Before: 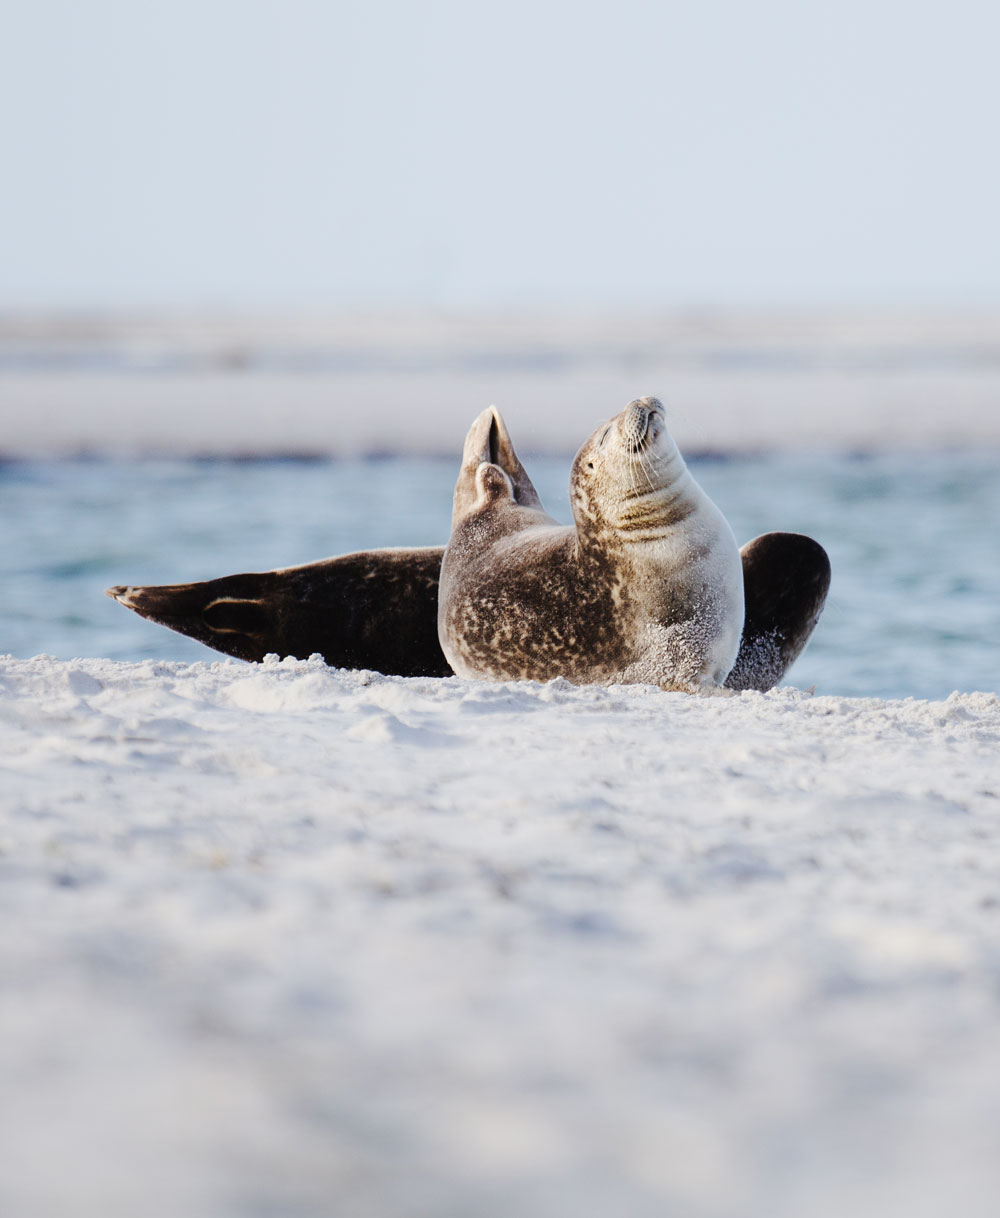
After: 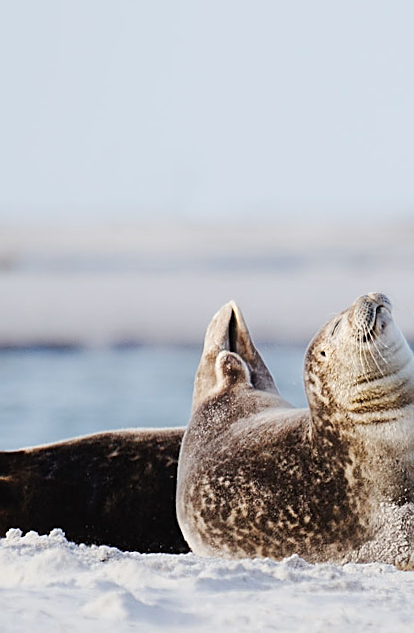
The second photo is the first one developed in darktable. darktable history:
crop: left 19.556%, right 30.401%, bottom 46.458%
sharpen: on, module defaults
rotate and perspective: rotation 0.72°, lens shift (vertical) -0.352, lens shift (horizontal) -0.051, crop left 0.152, crop right 0.859, crop top 0.019, crop bottom 0.964
